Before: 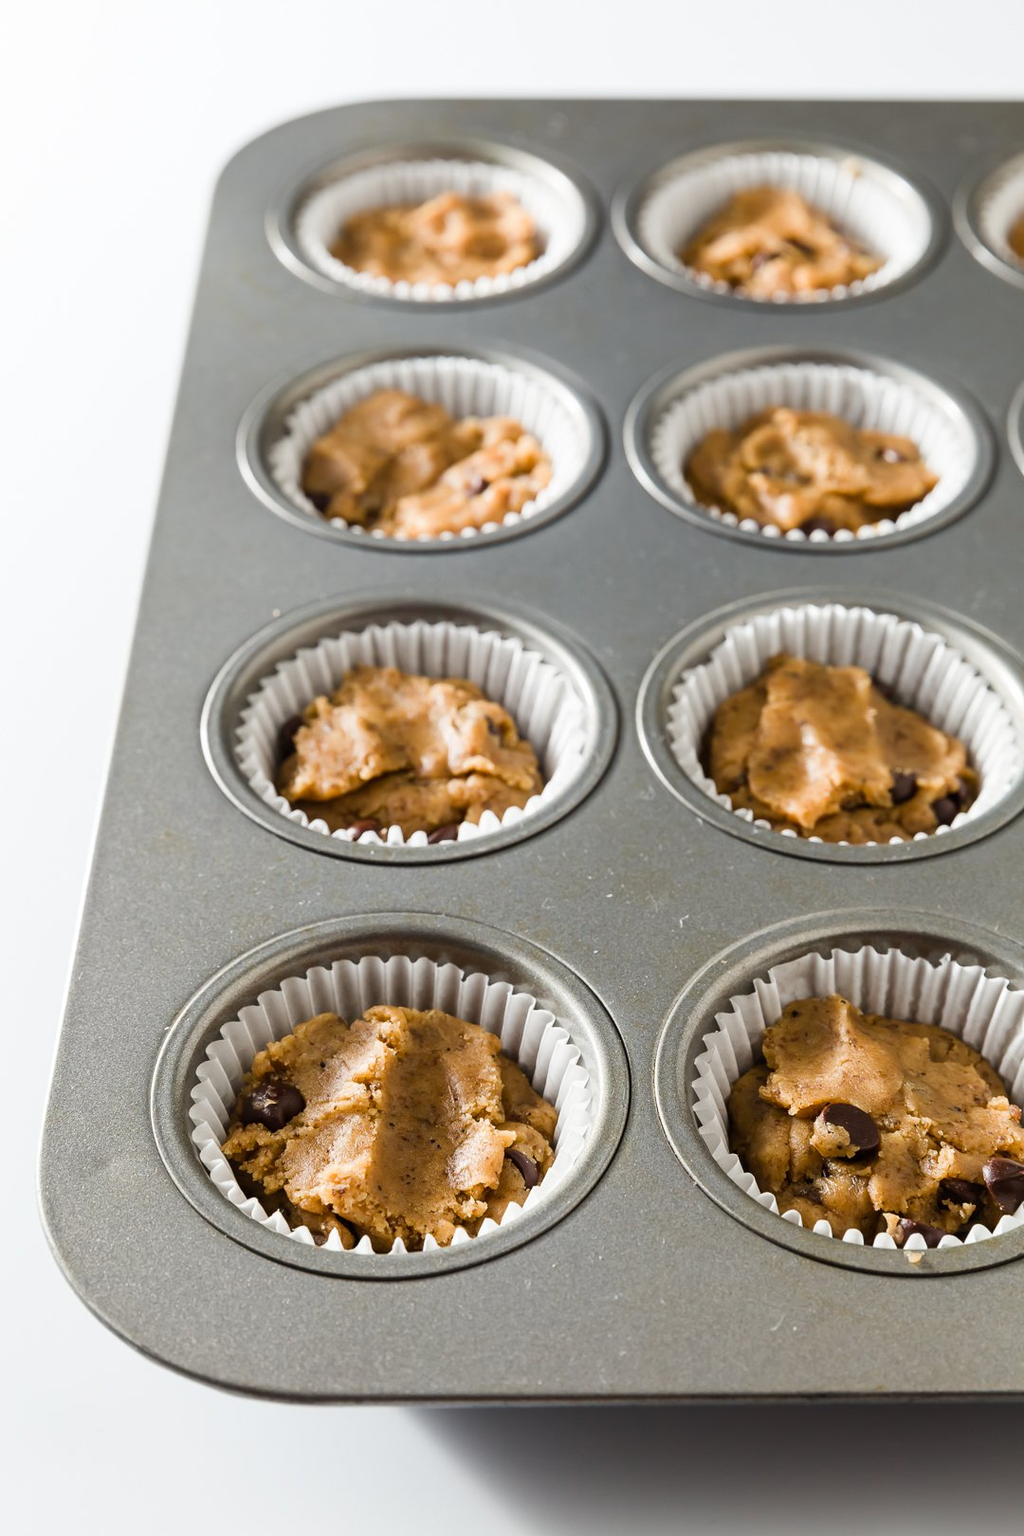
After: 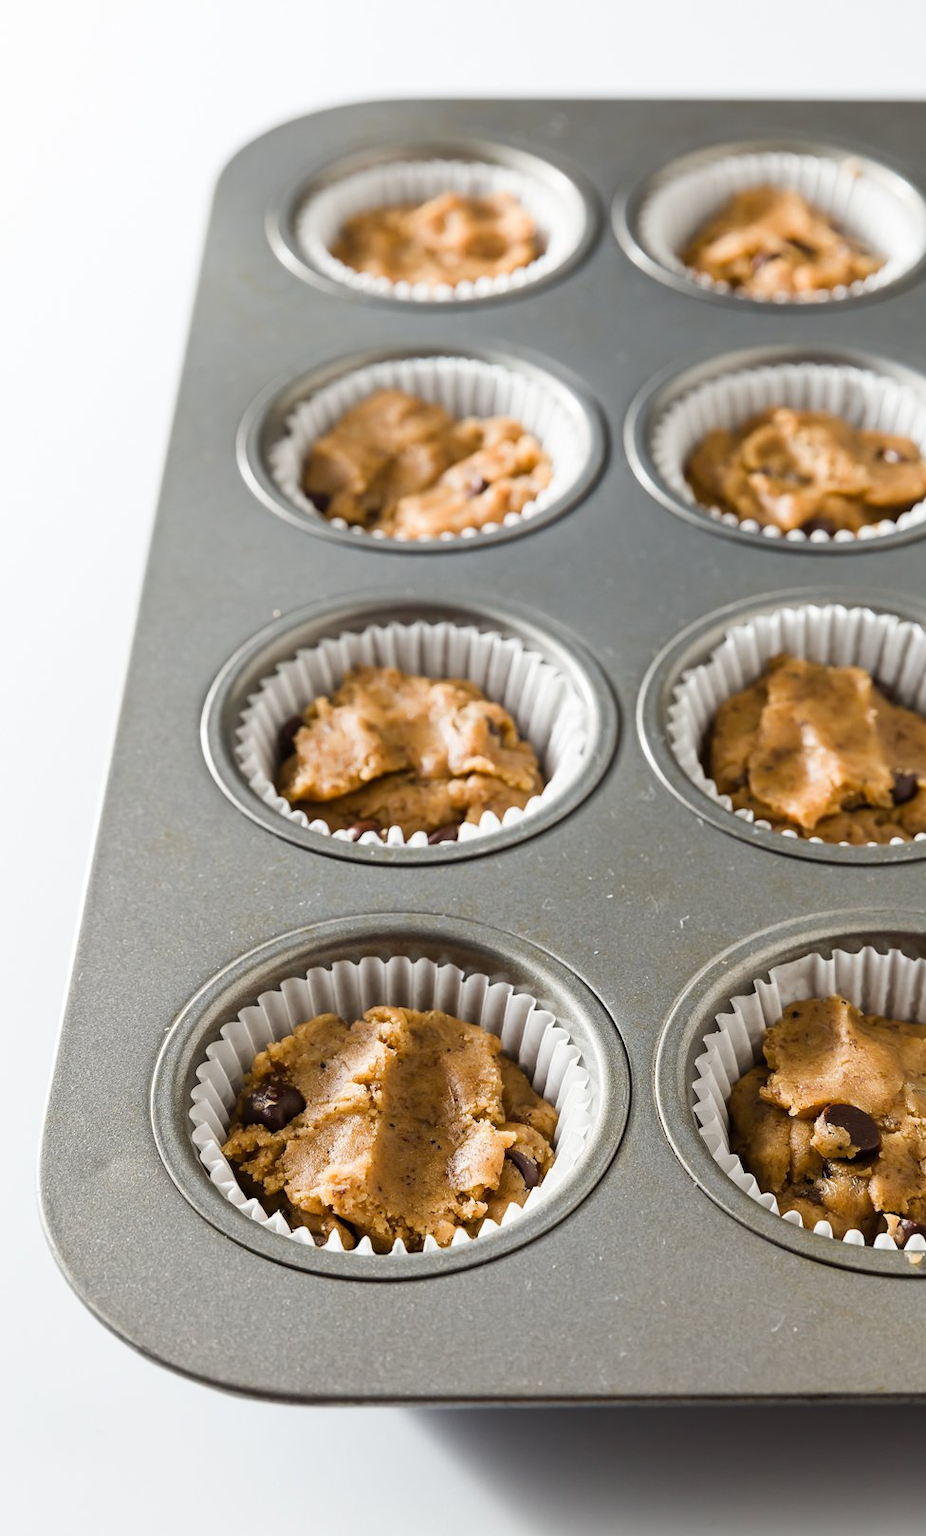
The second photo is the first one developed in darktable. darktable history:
crop: right 9.483%, bottom 0.049%
